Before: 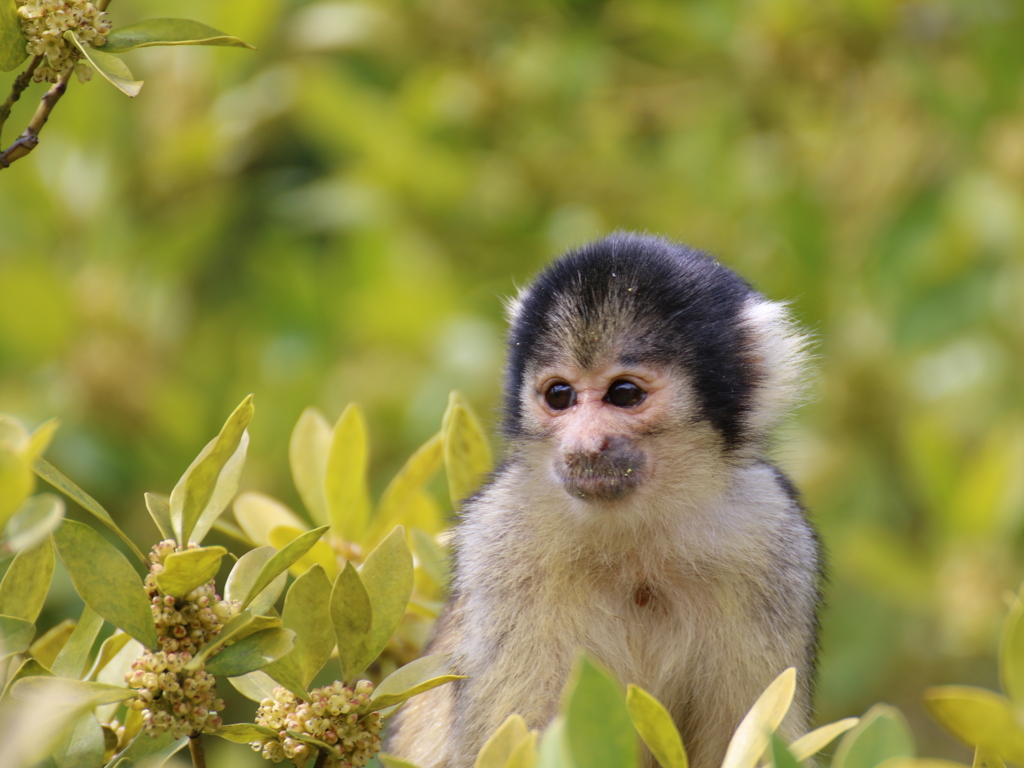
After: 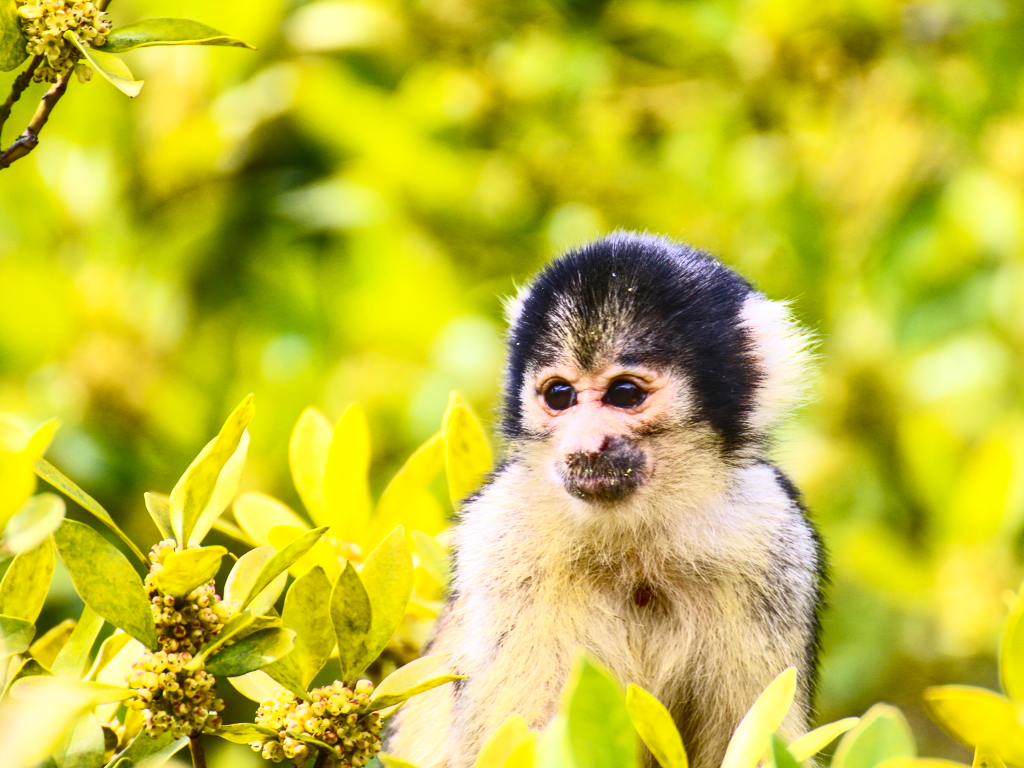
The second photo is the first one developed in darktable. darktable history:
color balance rgb: perceptual saturation grading › global saturation 31.302%, global vibrance 20%
contrast brightness saturation: contrast 0.631, brightness 0.346, saturation 0.137
local contrast: on, module defaults
